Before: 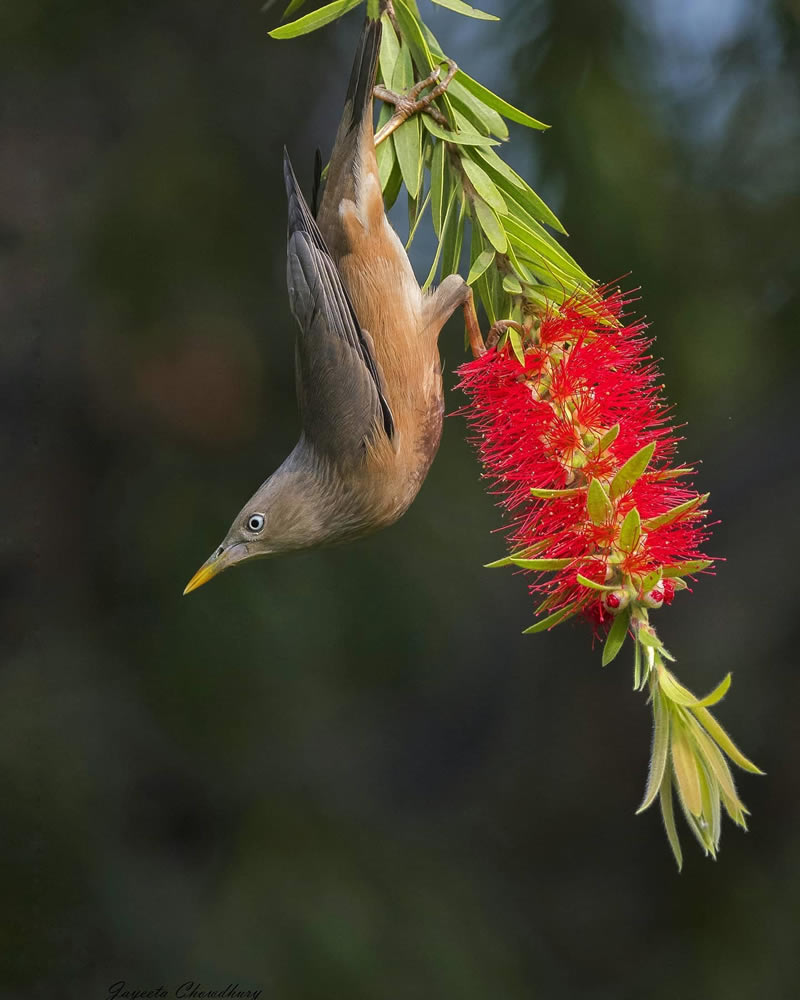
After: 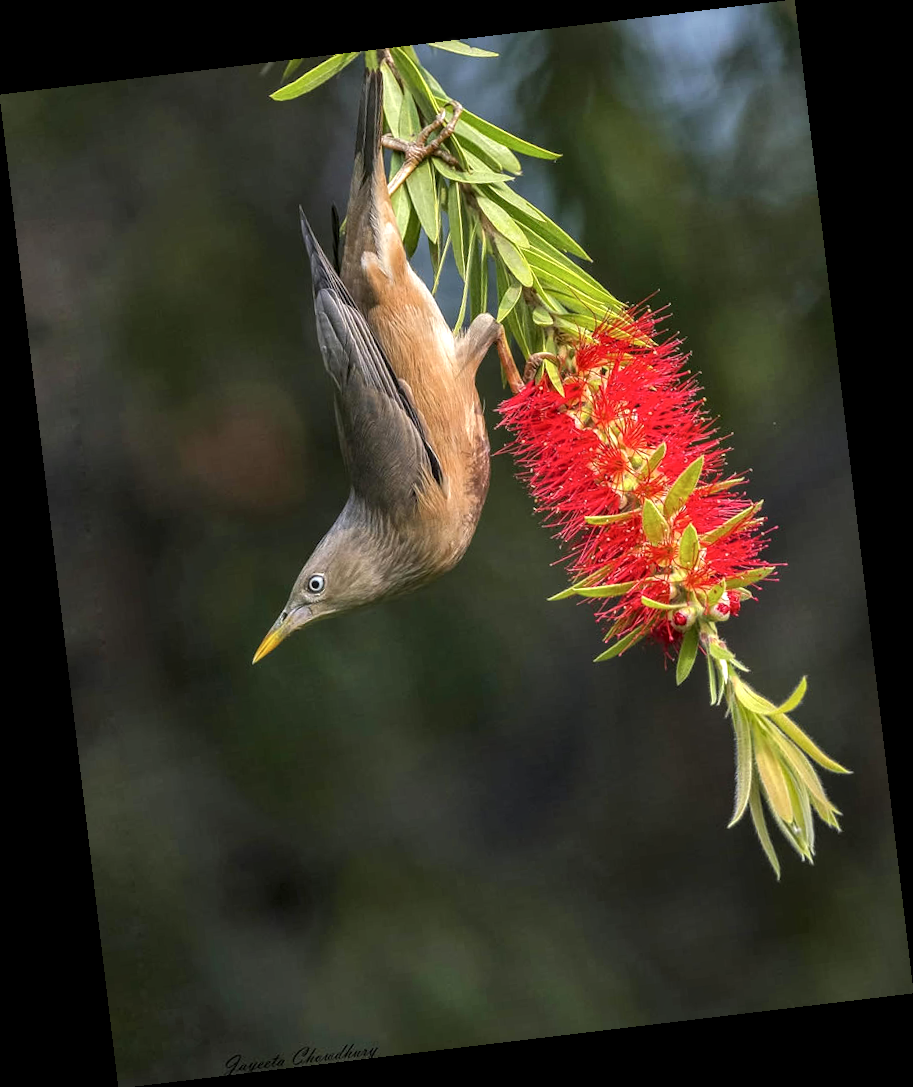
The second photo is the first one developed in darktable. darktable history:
rotate and perspective: rotation -6.83°, automatic cropping off
exposure: black level correction 0.001, exposure 0.191 EV, compensate highlight preservation false
local contrast: highlights 59%, detail 145%
